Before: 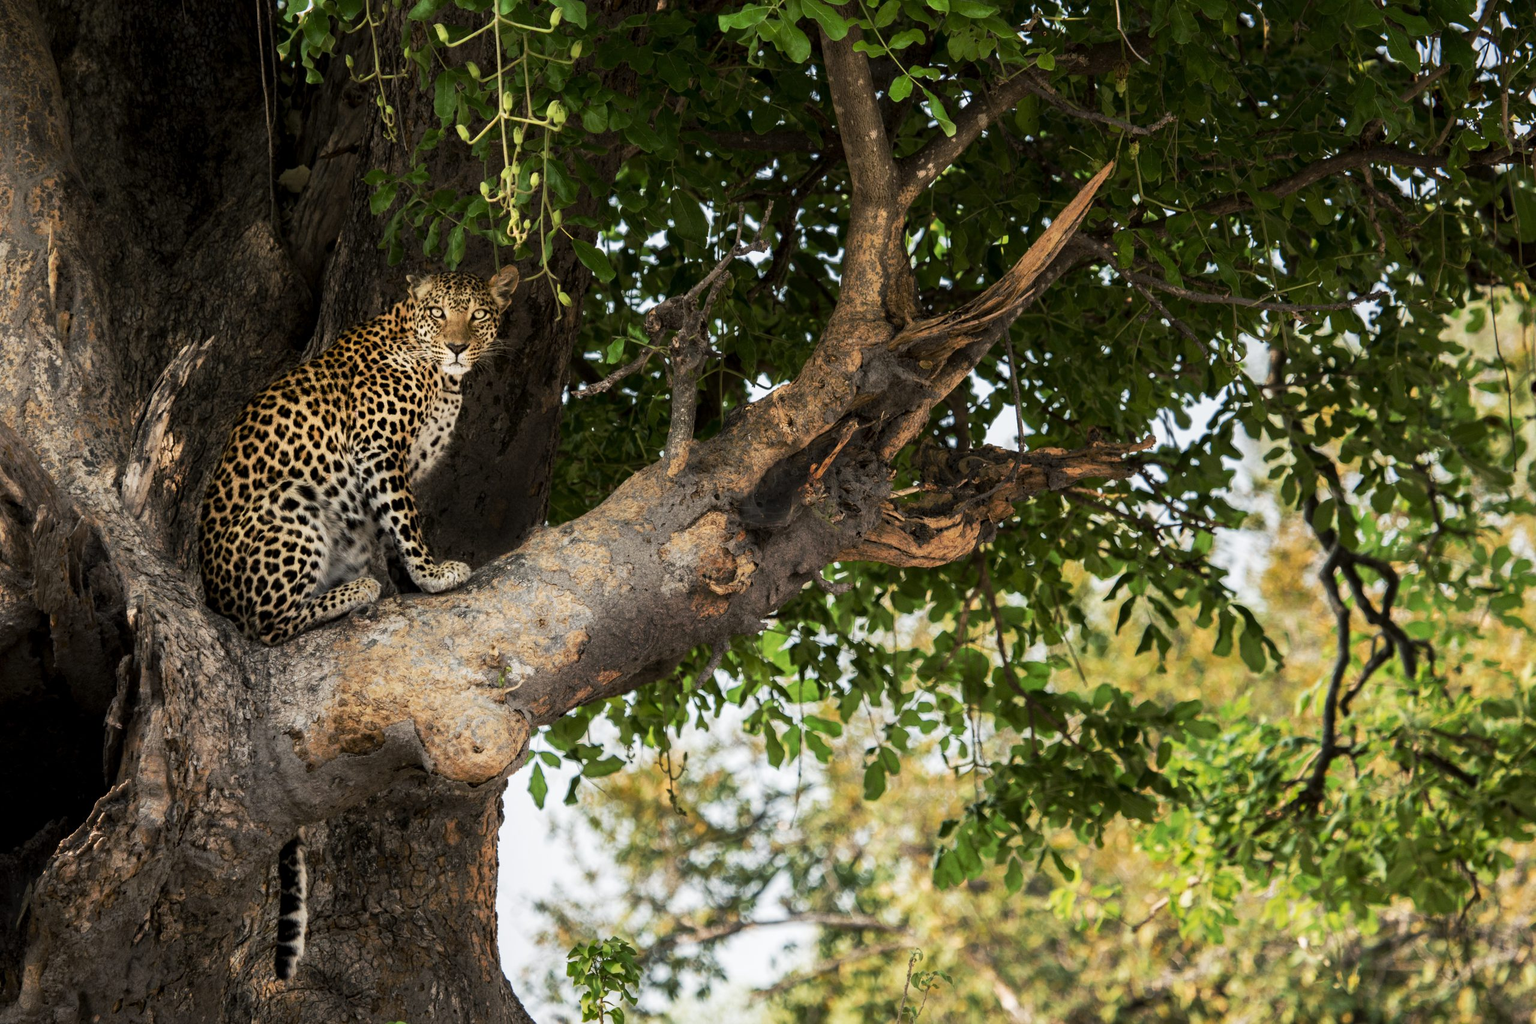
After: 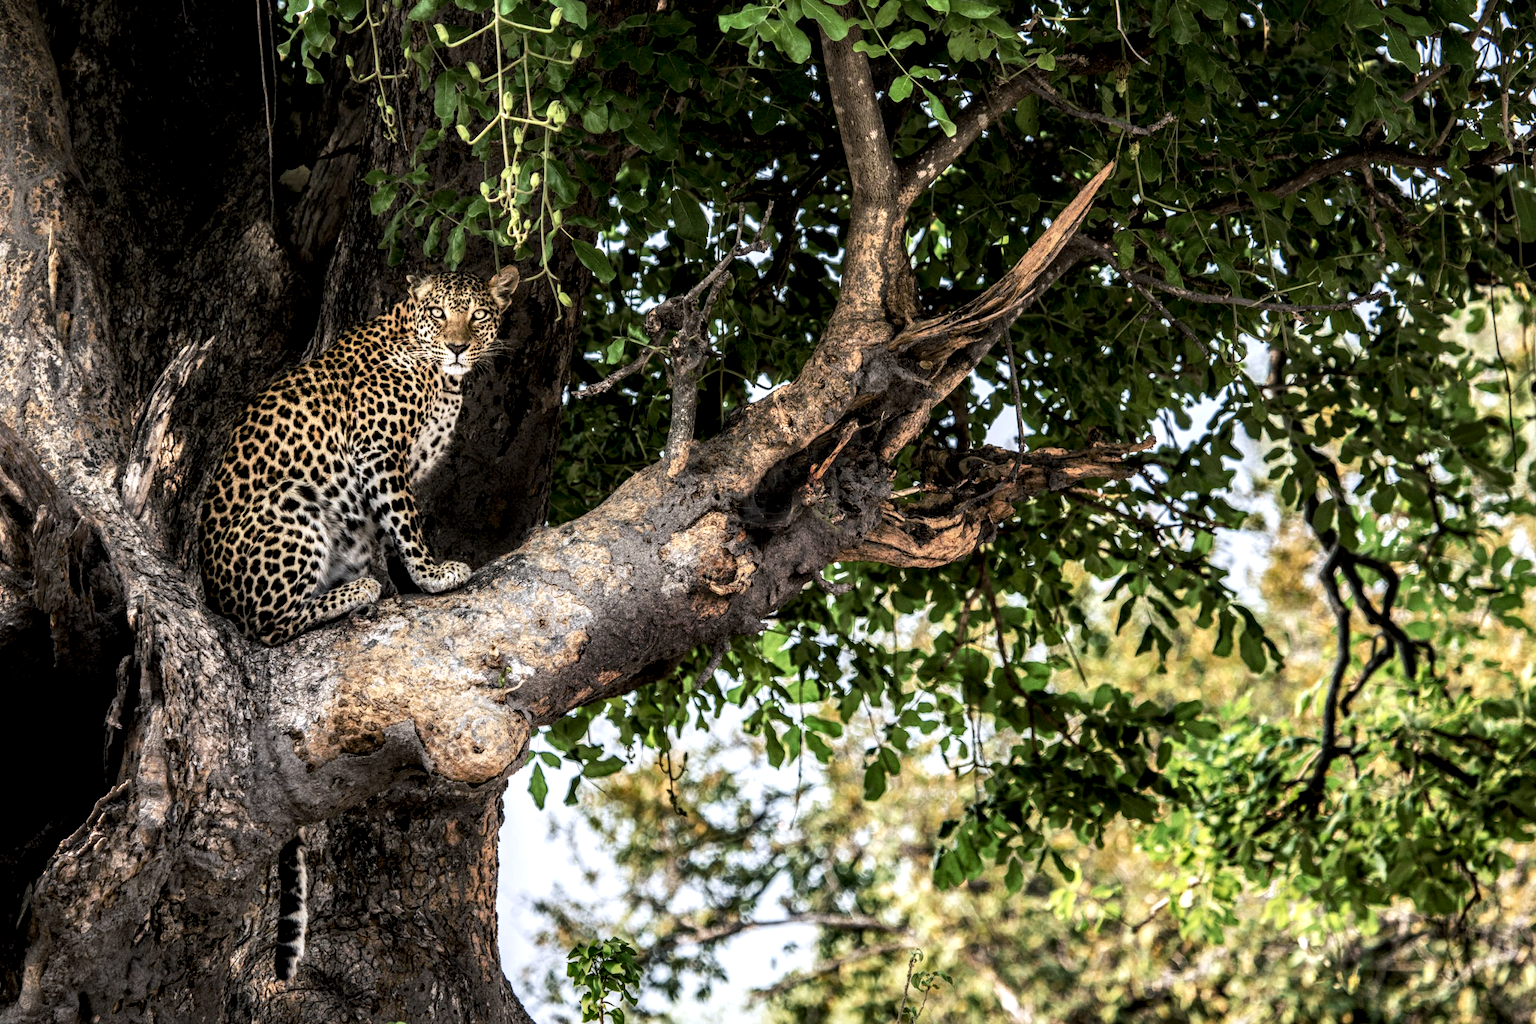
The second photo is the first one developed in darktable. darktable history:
local contrast: highlights 17%, detail 186%
color calibration: illuminant as shot in camera, x 0.358, y 0.373, temperature 4628.91 K
